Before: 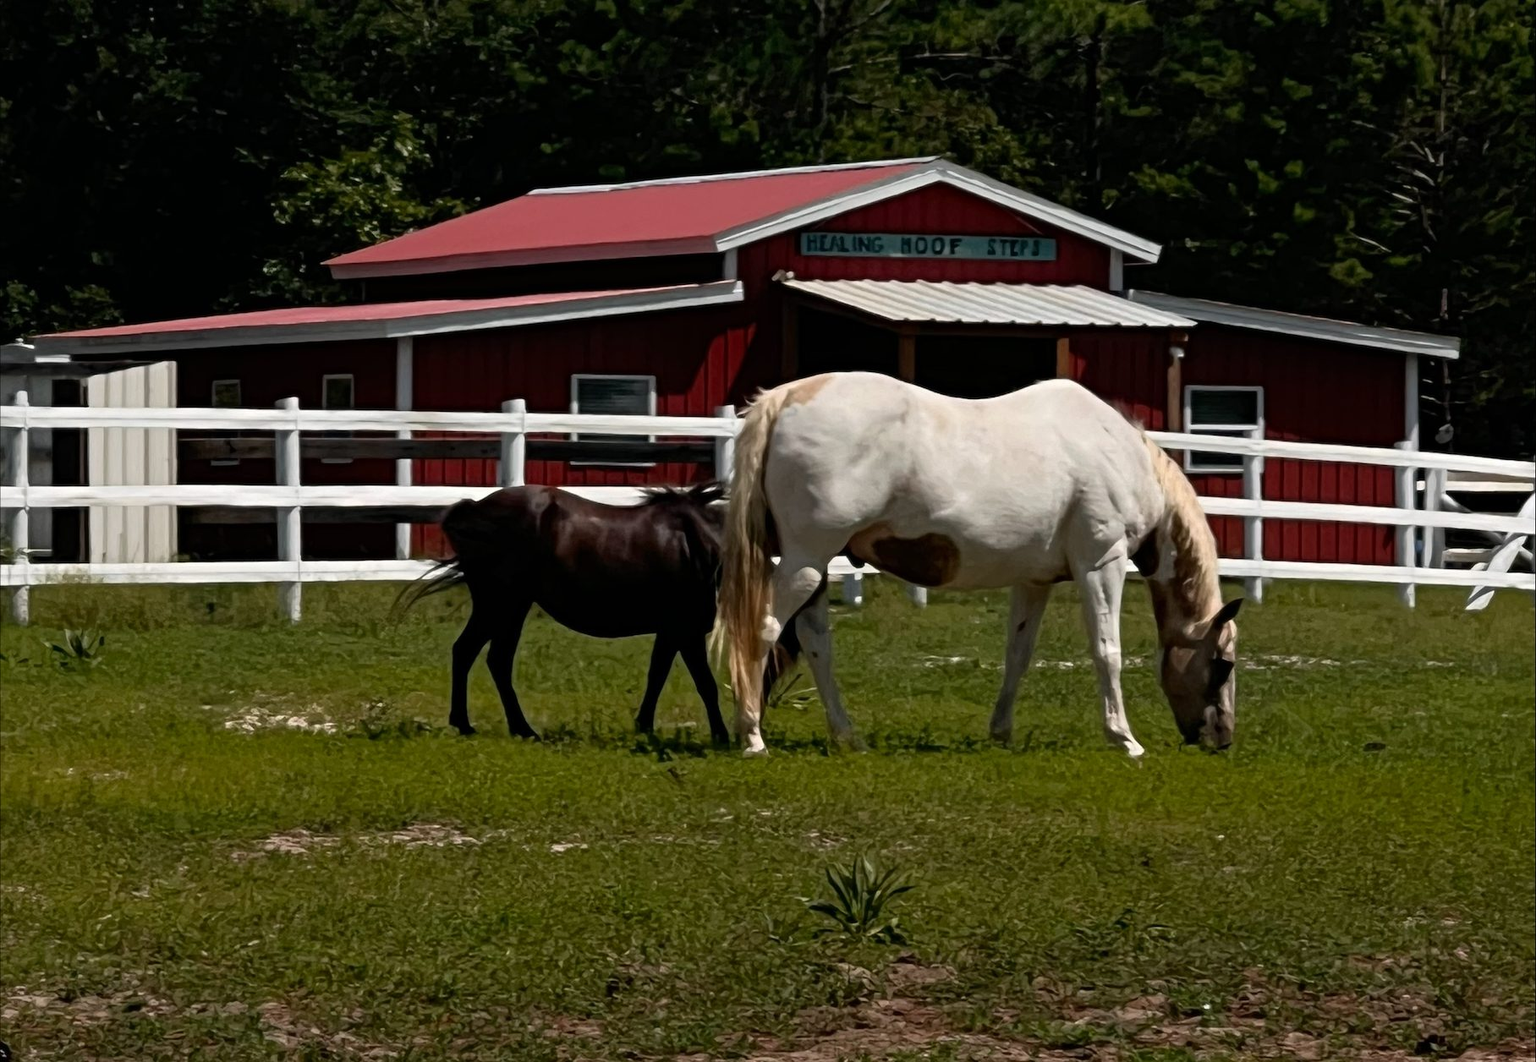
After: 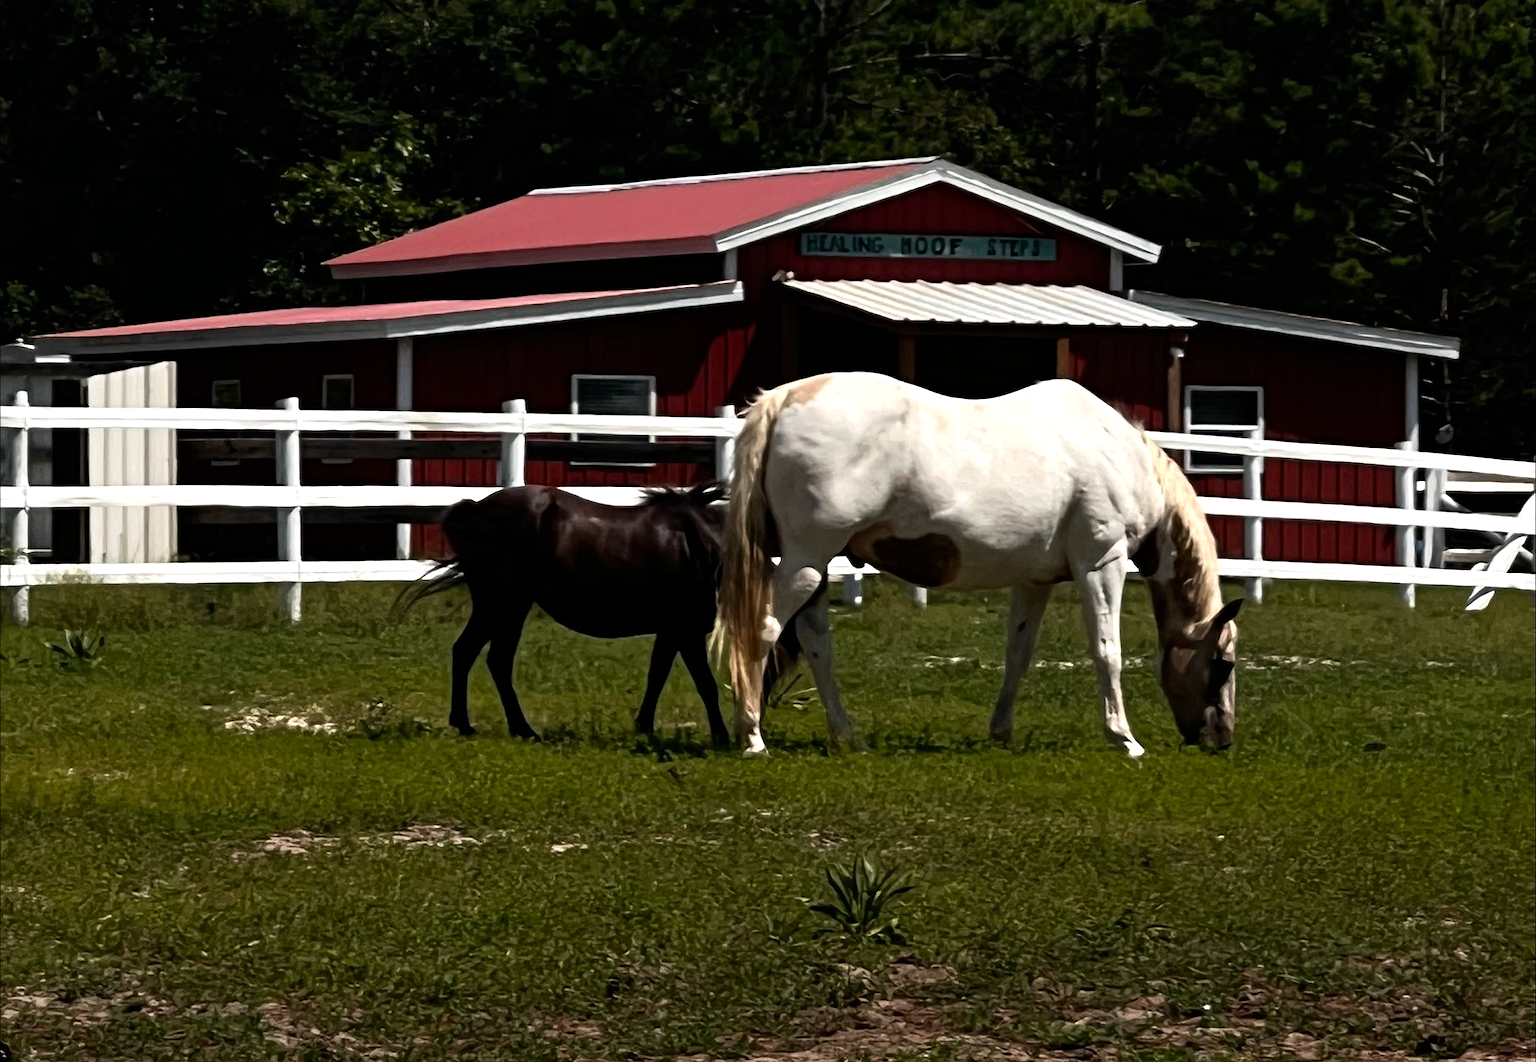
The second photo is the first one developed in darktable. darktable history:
tone equalizer: -8 EV -0.75 EV, -7 EV -0.7 EV, -6 EV -0.6 EV, -5 EV -0.4 EV, -3 EV 0.4 EV, -2 EV 0.6 EV, -1 EV 0.7 EV, +0 EV 0.75 EV, edges refinement/feathering 500, mask exposure compensation -1.57 EV, preserve details no
exposure: exposure -0.064 EV, compensate highlight preservation false
